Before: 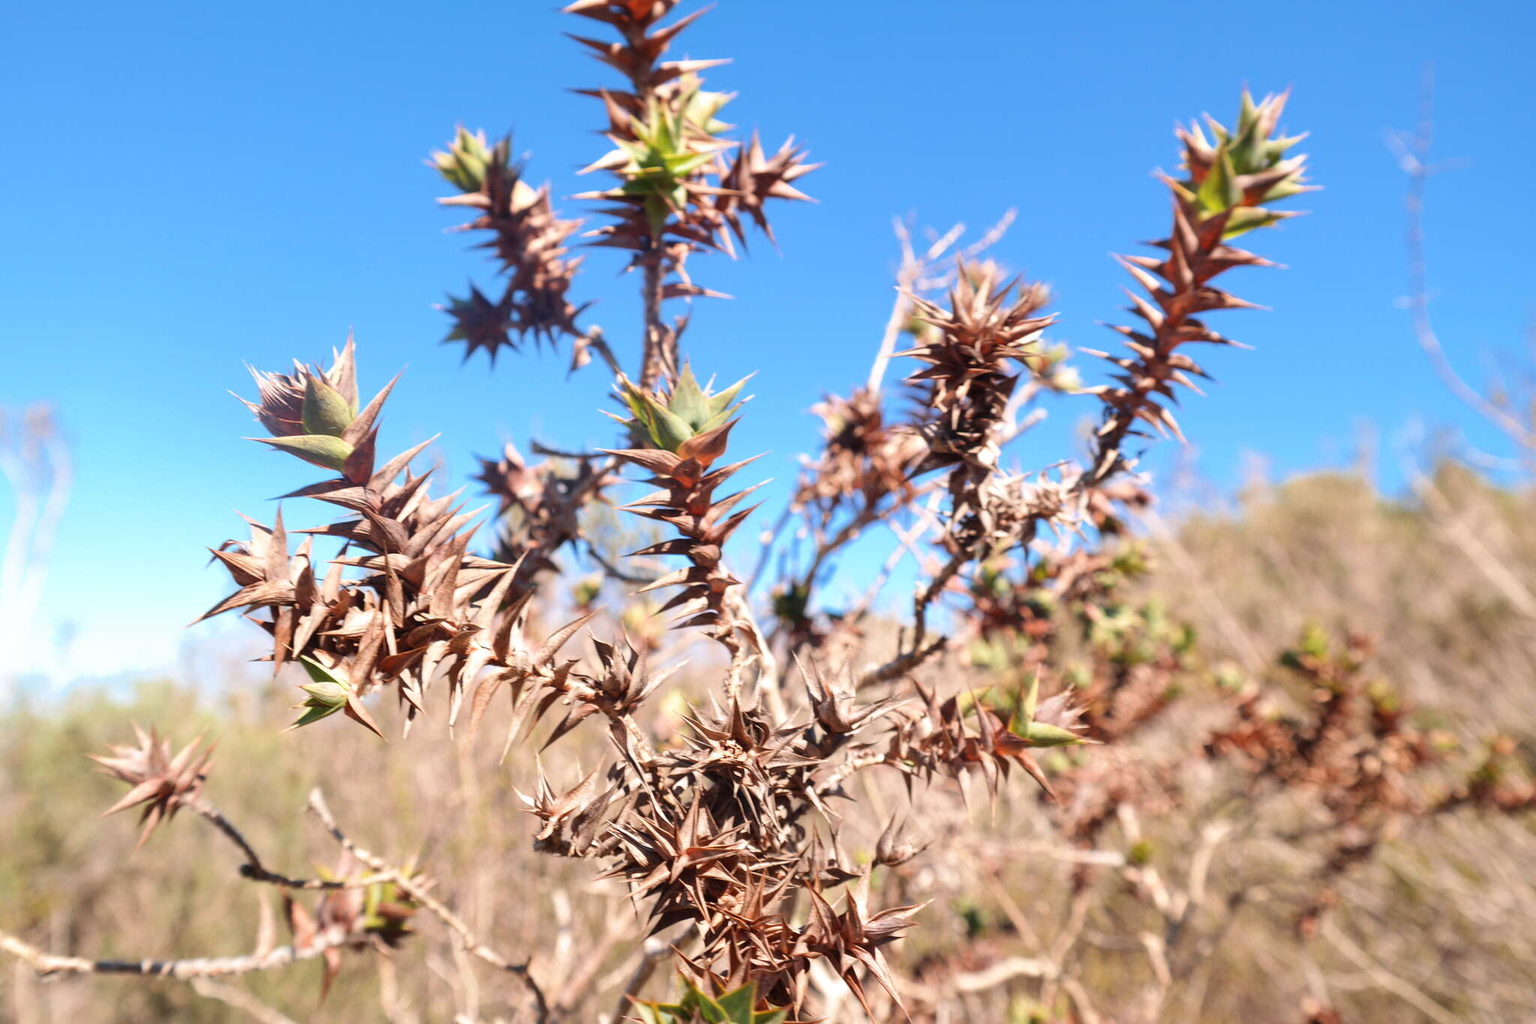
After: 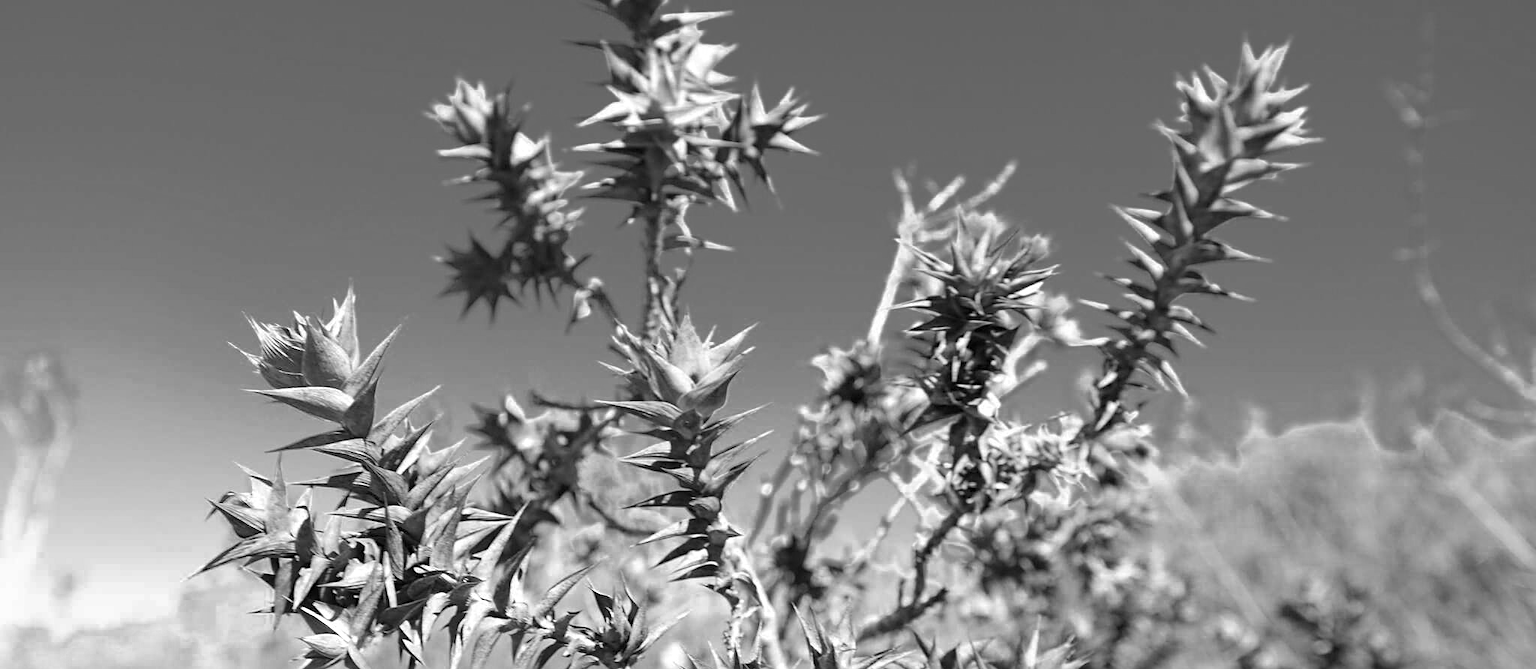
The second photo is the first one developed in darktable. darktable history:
sharpen: on, module defaults
color zones: curves: ch0 [(0.002, 0.593) (0.143, 0.417) (0.285, 0.541) (0.455, 0.289) (0.608, 0.327) (0.727, 0.283) (0.869, 0.571) (1, 0.603)]; ch1 [(0, 0) (0.143, 0) (0.286, 0) (0.429, 0) (0.571, 0) (0.714, 0) (0.857, 0)]
haze removal: adaptive false
crop and rotate: top 4.722%, bottom 29.882%
